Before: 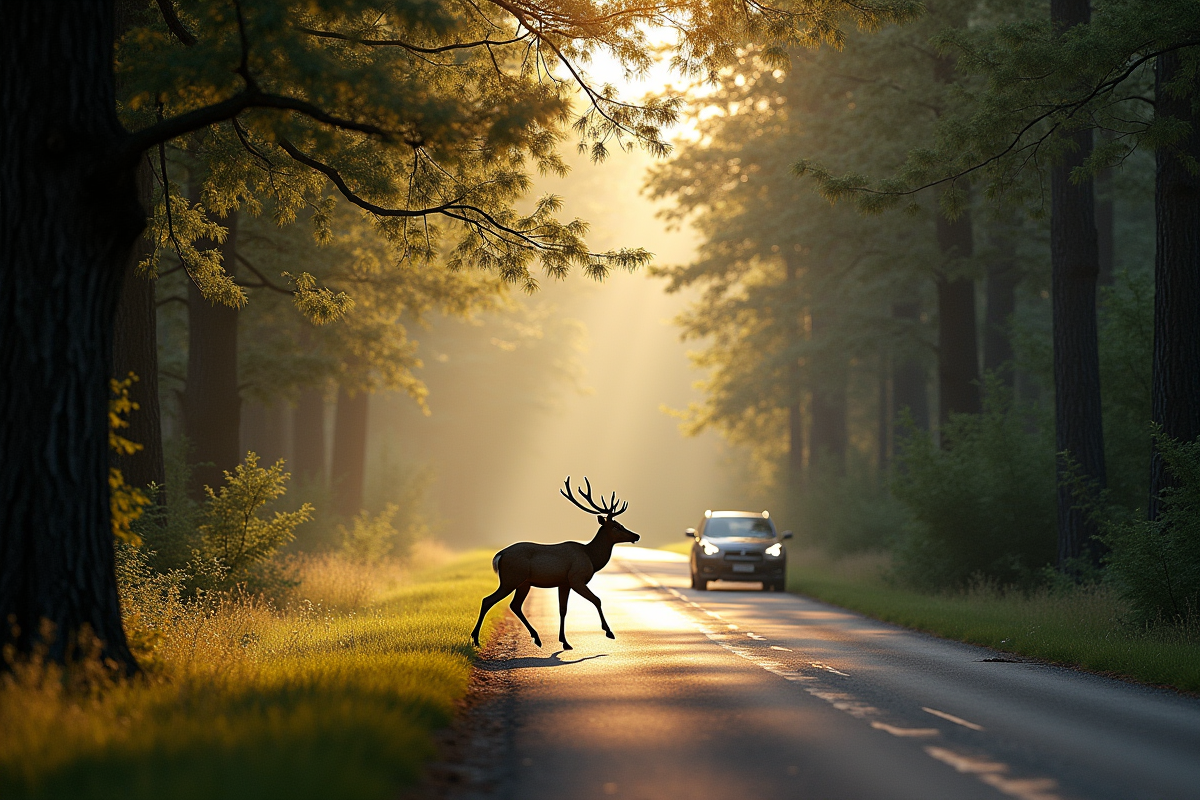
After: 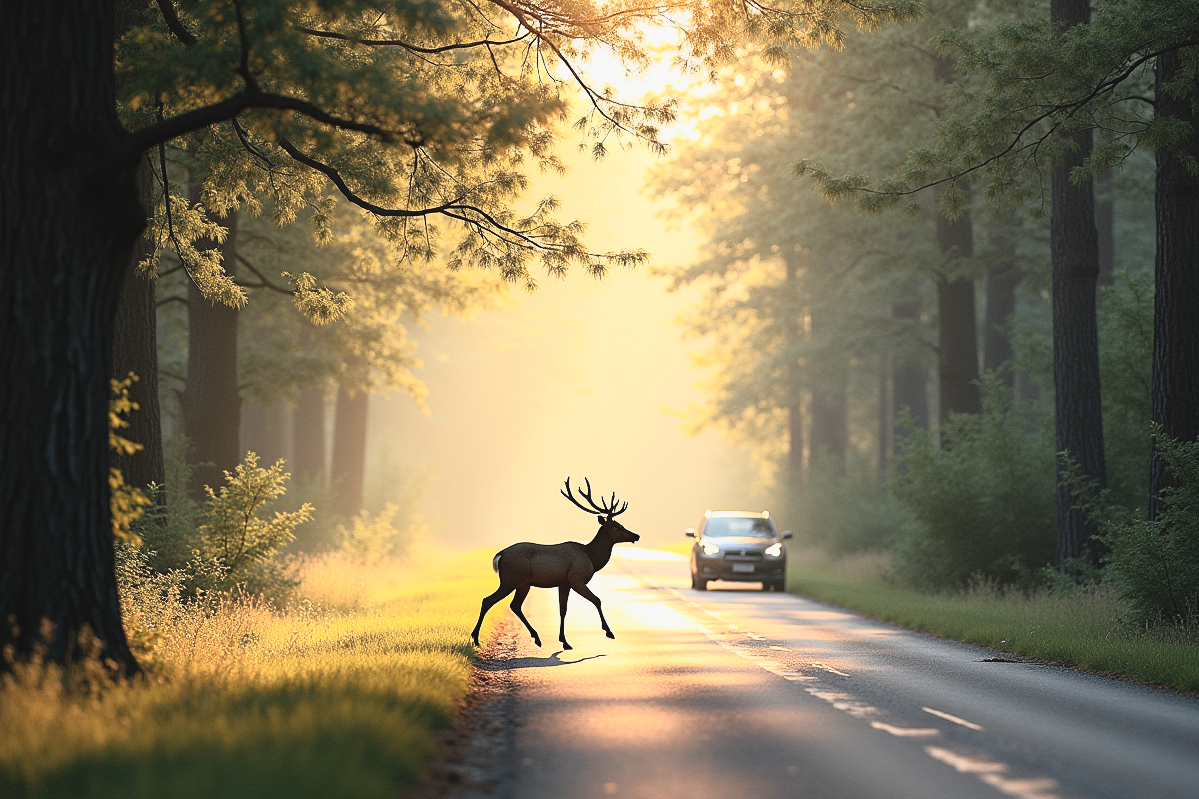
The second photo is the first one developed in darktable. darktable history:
contrast equalizer: y [[0.5 ×6], [0.5 ×6], [0.5, 0.5, 0.501, 0.545, 0.707, 0.863], [0 ×6], [0 ×6]]
tone curve: curves: ch0 [(0, 0.052) (0.207, 0.35) (0.392, 0.592) (0.54, 0.803) (0.725, 0.922) (0.99, 0.974)], color space Lab, independent channels, preserve colors none
